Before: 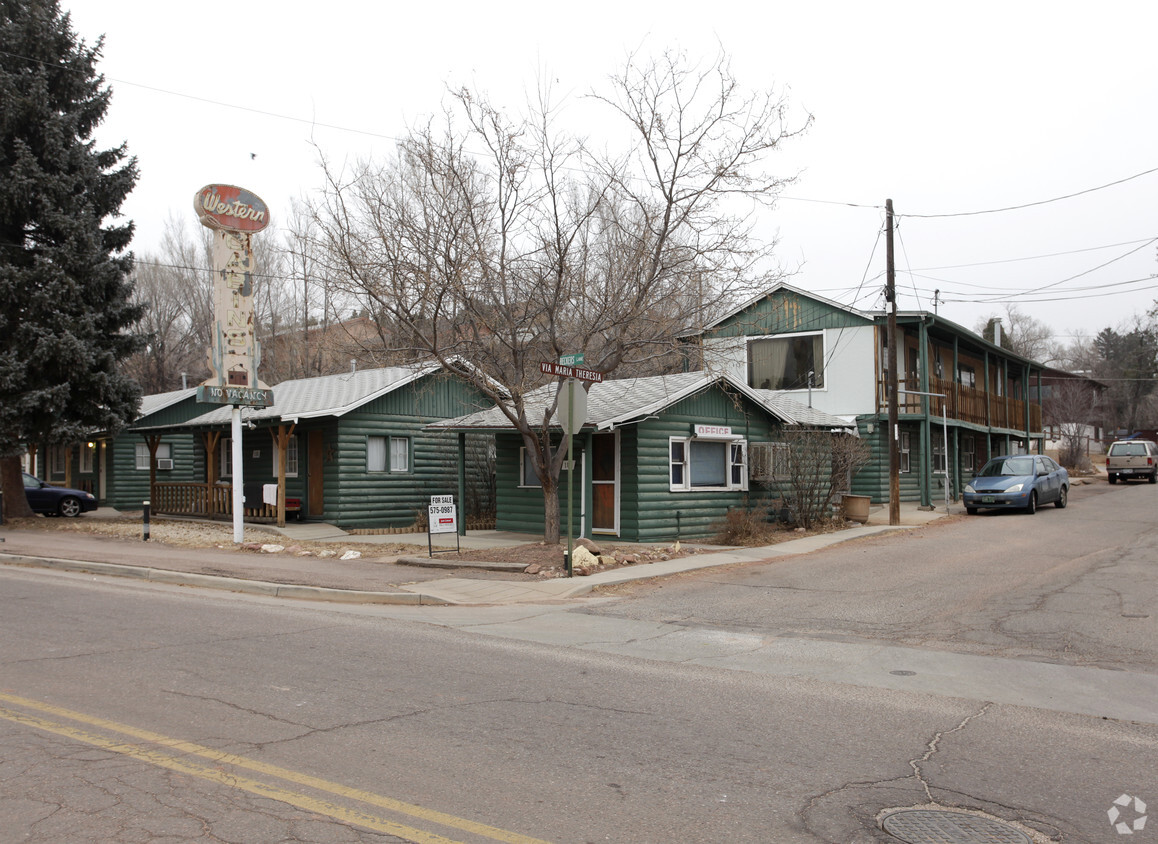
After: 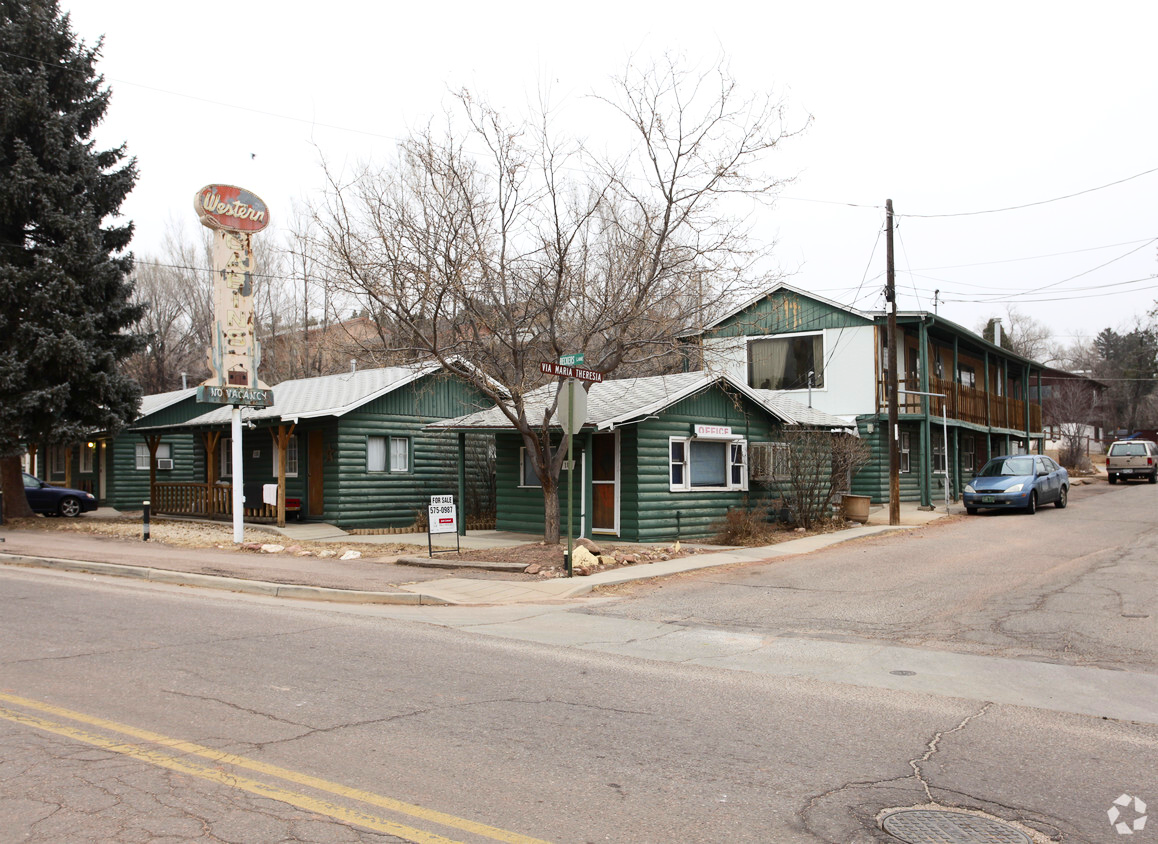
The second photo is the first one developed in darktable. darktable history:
contrast brightness saturation: contrast 0.231, brightness 0.1, saturation 0.287
